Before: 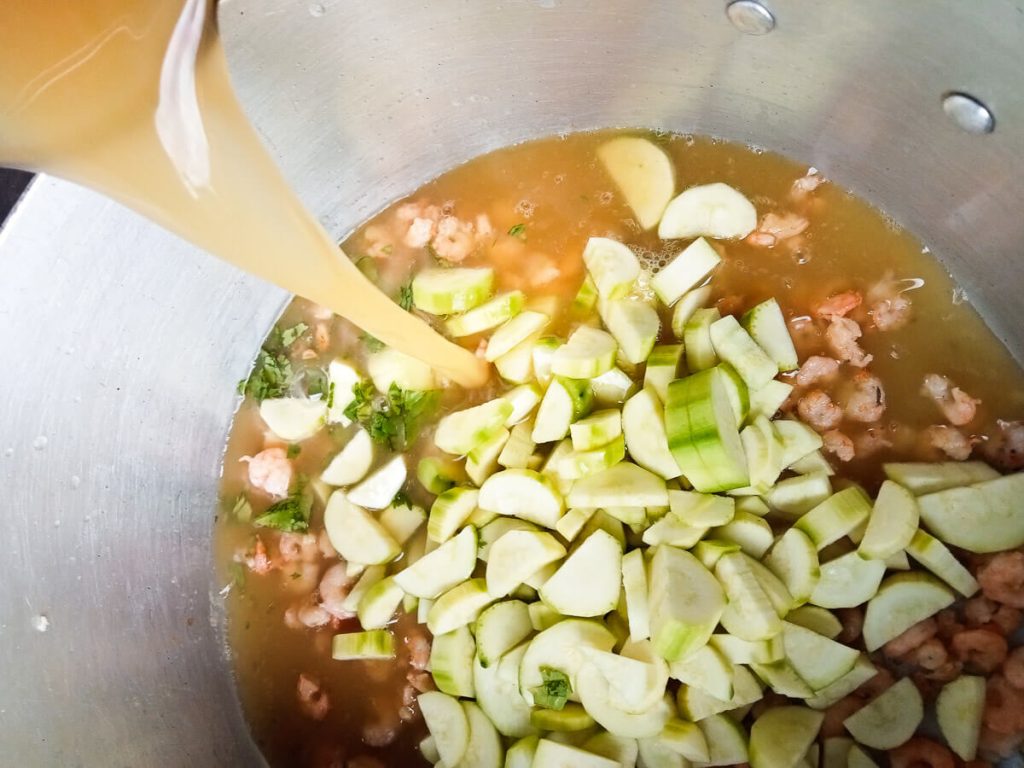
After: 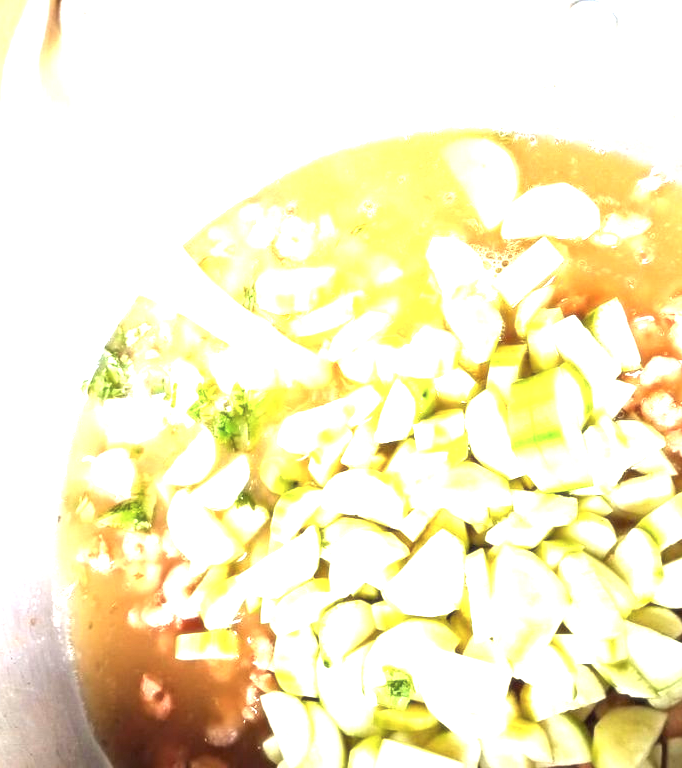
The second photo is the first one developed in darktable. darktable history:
exposure: black level correction 0, exposure 2.138 EV, compensate exposure bias true, compensate highlight preservation false
crop: left 15.419%, right 17.914%
soften: size 10%, saturation 50%, brightness 0.2 EV, mix 10%
